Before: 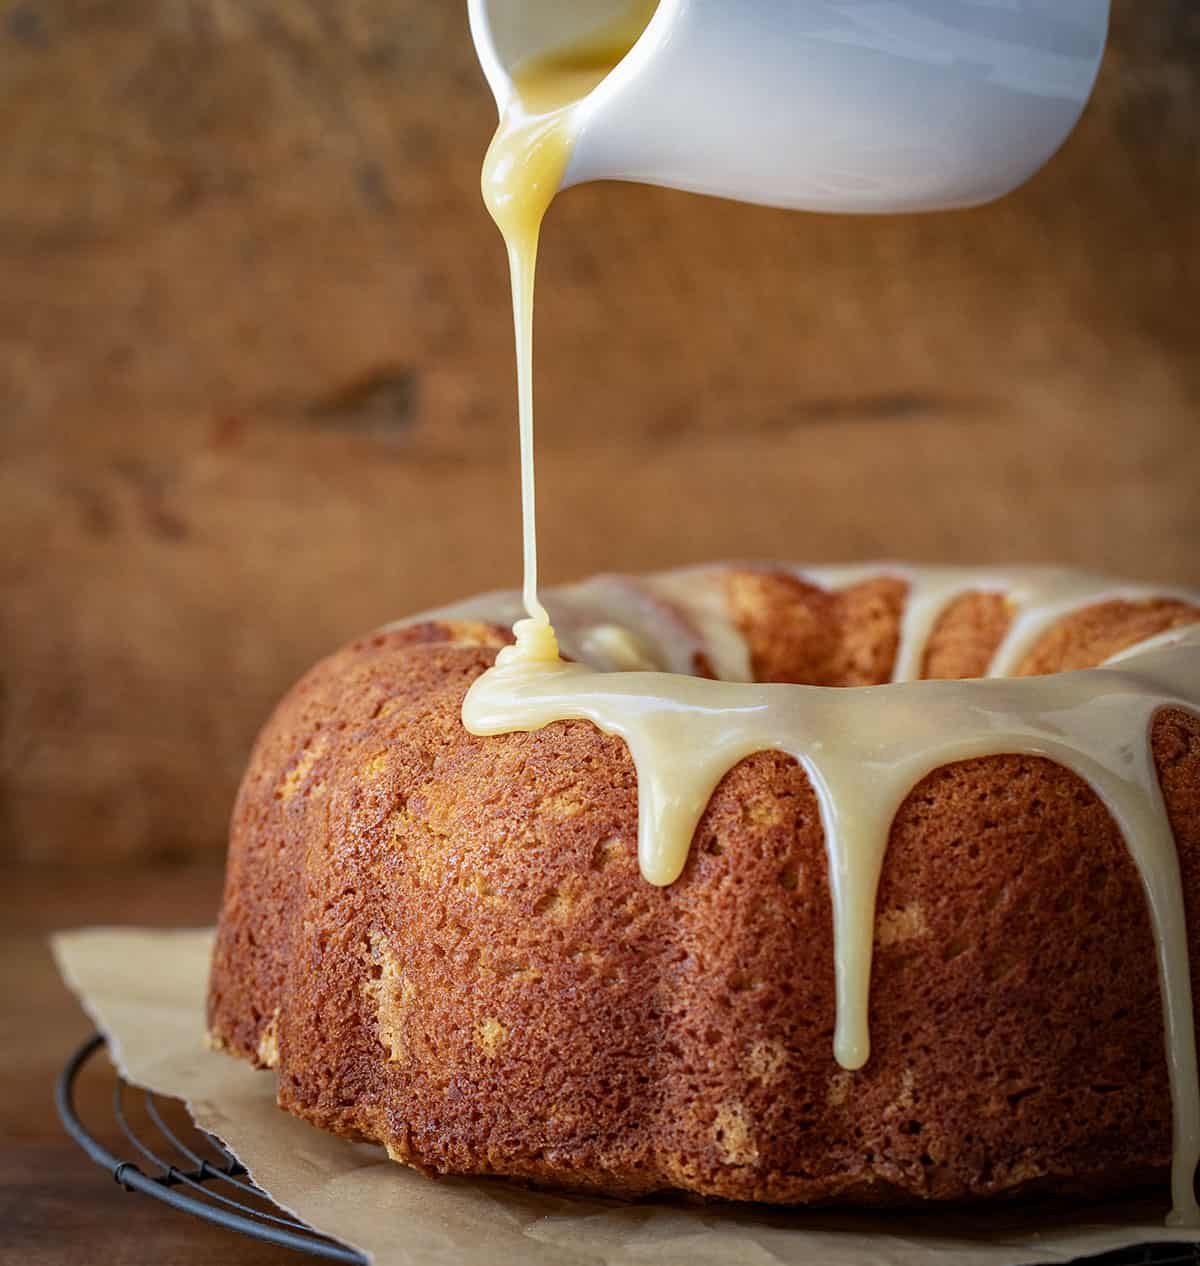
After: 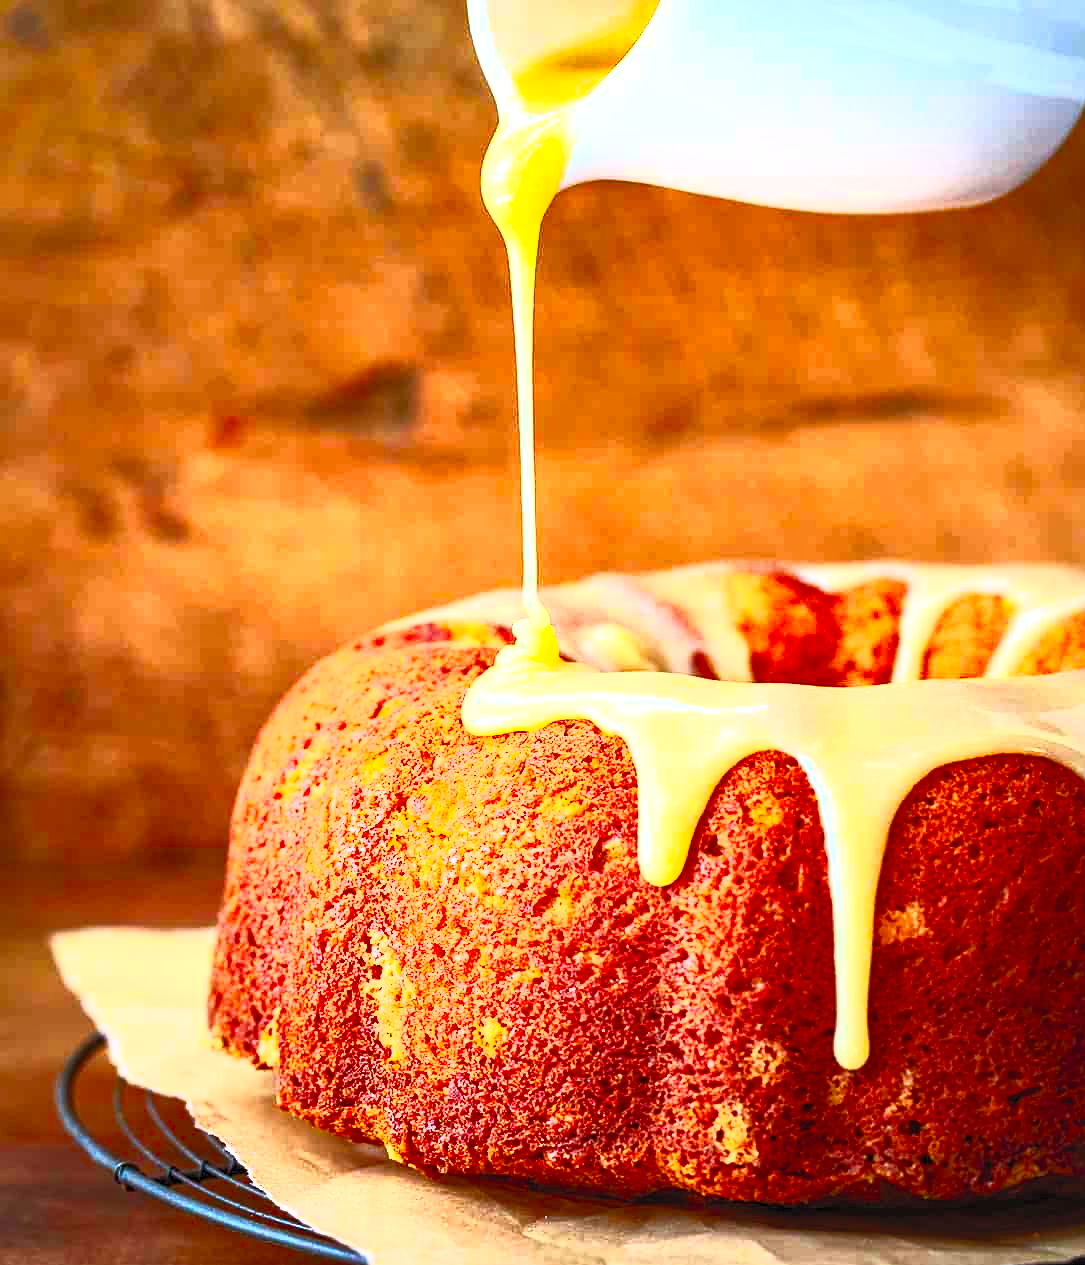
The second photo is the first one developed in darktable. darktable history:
local contrast: mode bilateral grid, contrast 19, coarseness 50, detail 119%, midtone range 0.2
crop: right 9.511%, bottom 0.049%
sharpen: amount 0.205
contrast brightness saturation: contrast 0.991, brightness 0.986, saturation 0.993
